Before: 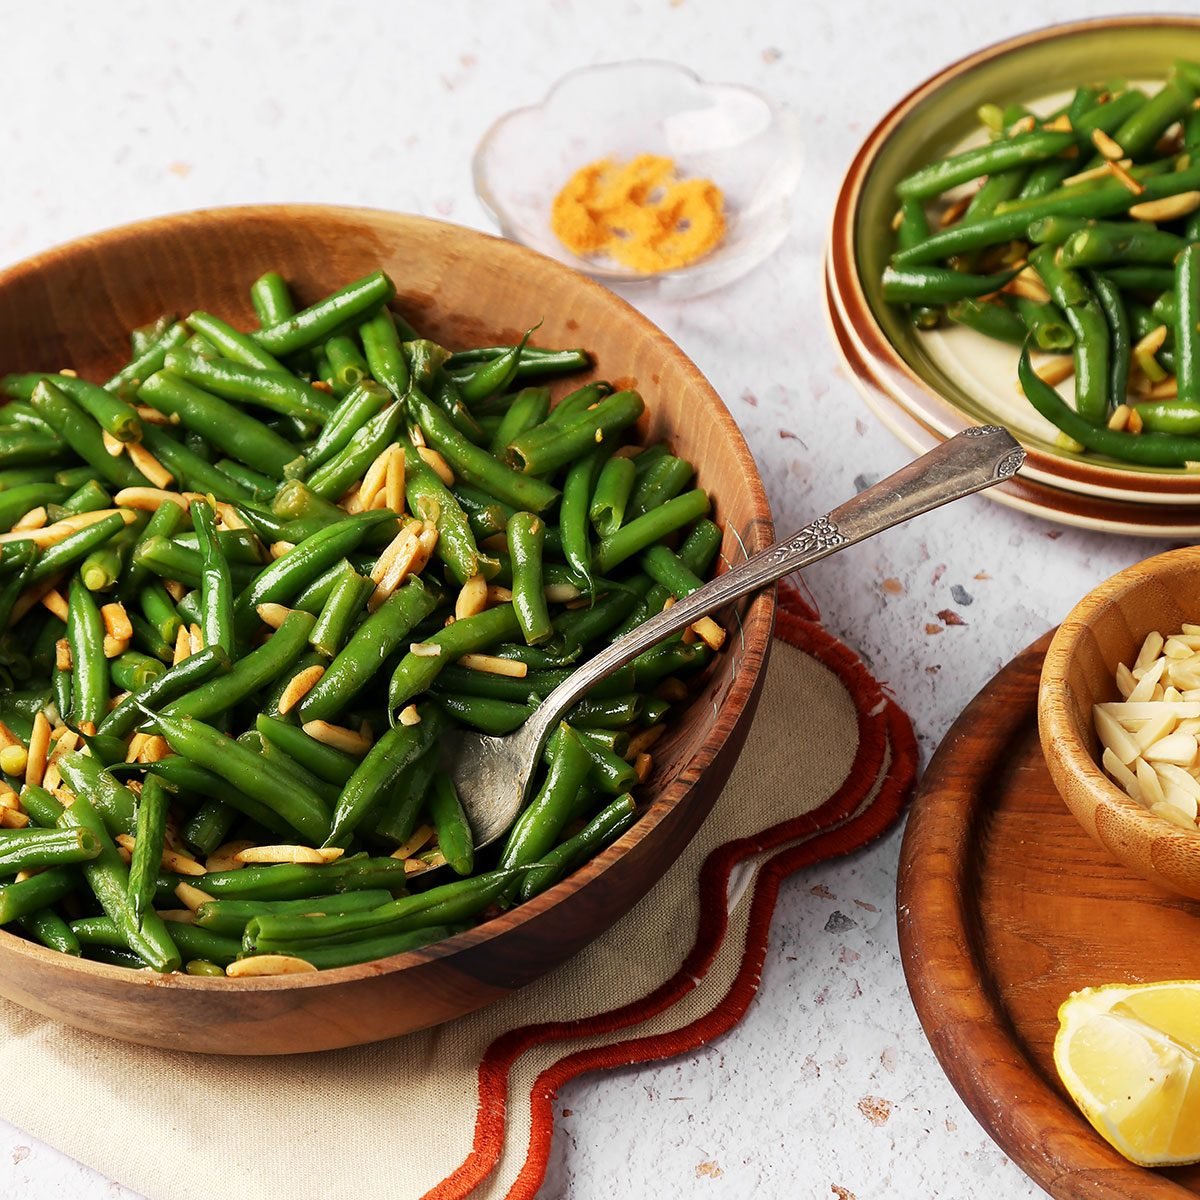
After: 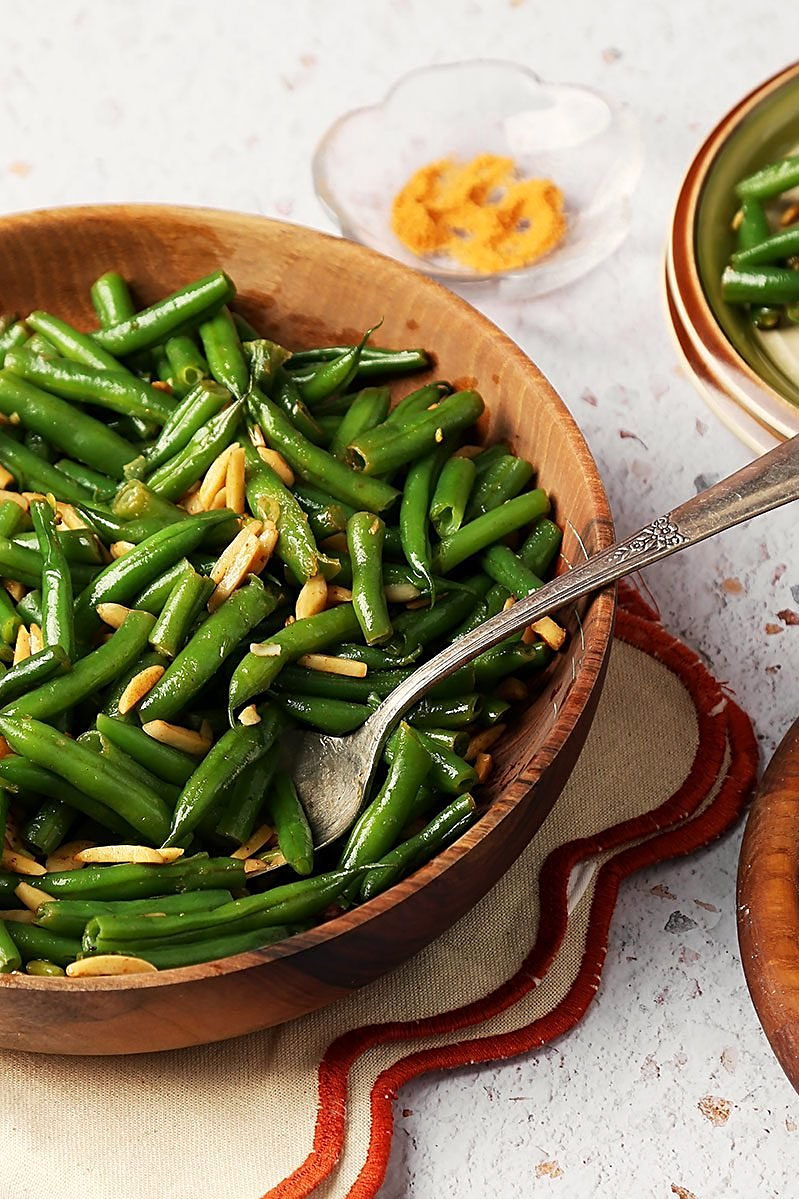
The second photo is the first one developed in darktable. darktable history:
crop and rotate: left 13.342%, right 19.991%
sharpen: on, module defaults
white balance: red 1.009, blue 0.985
